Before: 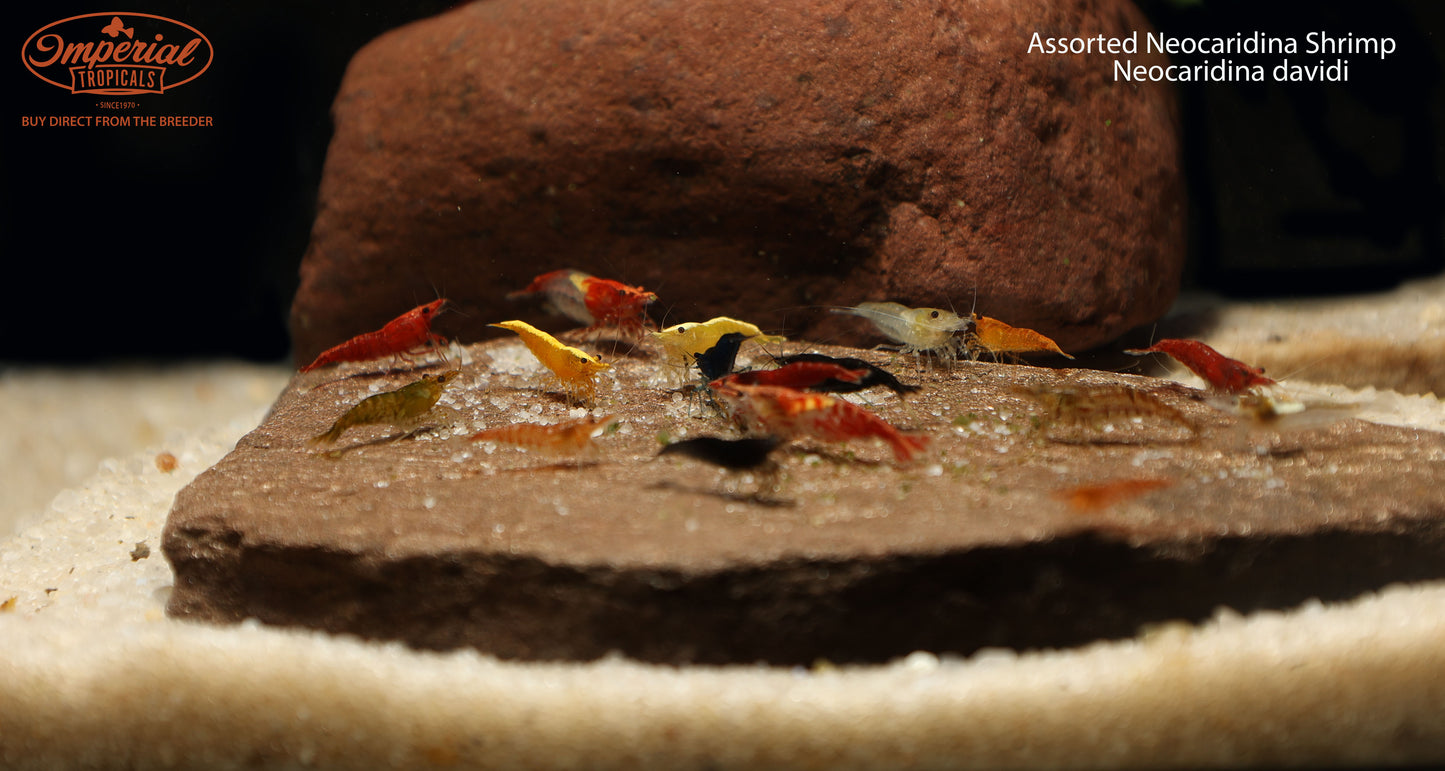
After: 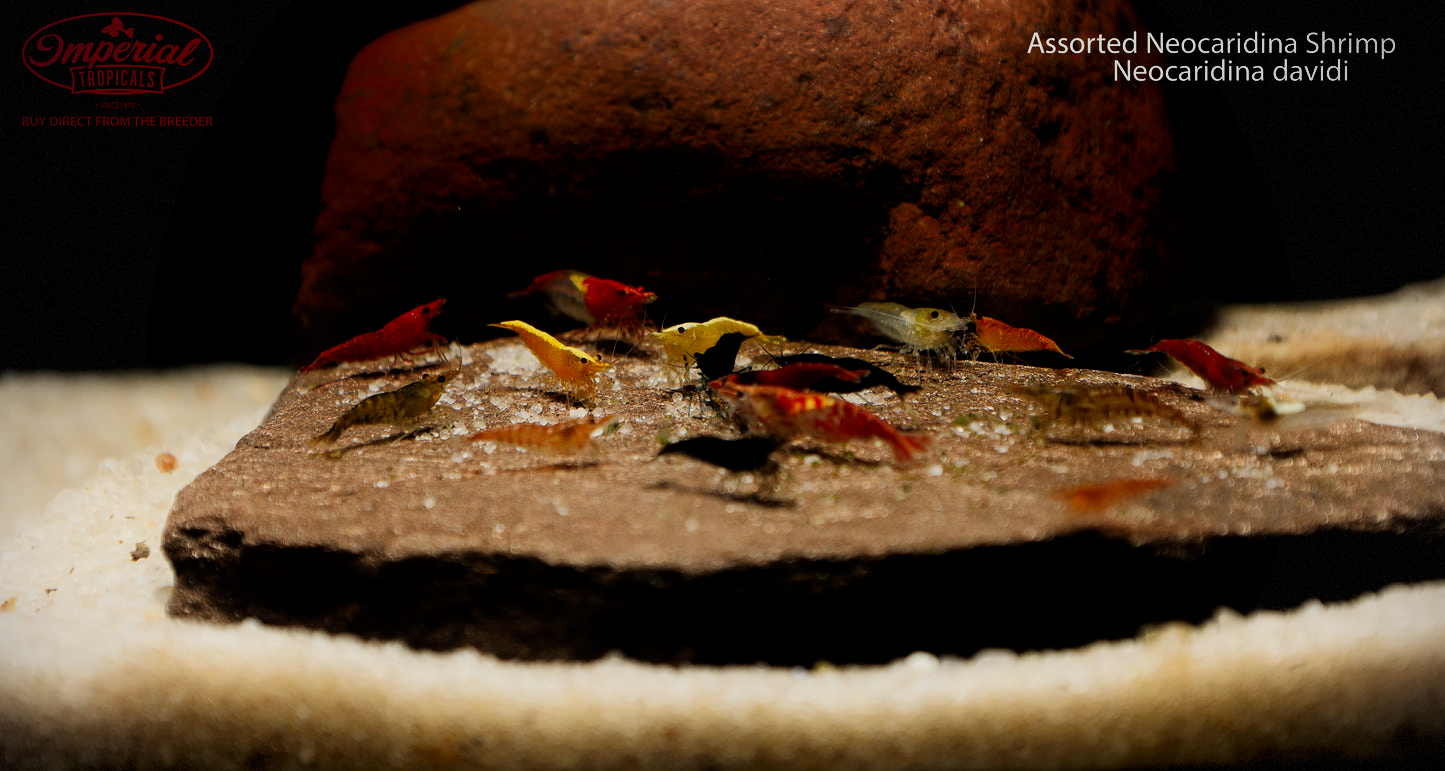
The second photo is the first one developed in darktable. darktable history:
vignetting: dithering 8-bit output, unbound false
color zones: curves: ch1 [(0, 0.523) (0.143, 0.545) (0.286, 0.52) (0.429, 0.506) (0.571, 0.503) (0.714, 0.503) (0.857, 0.508) (1, 0.523)]
shadows and highlights: shadows -54.3, highlights 86.09, soften with gaussian
filmic rgb: black relative exposure -5 EV, hardness 2.88, contrast 1.4, highlights saturation mix -30%
exposure: compensate highlight preservation false
